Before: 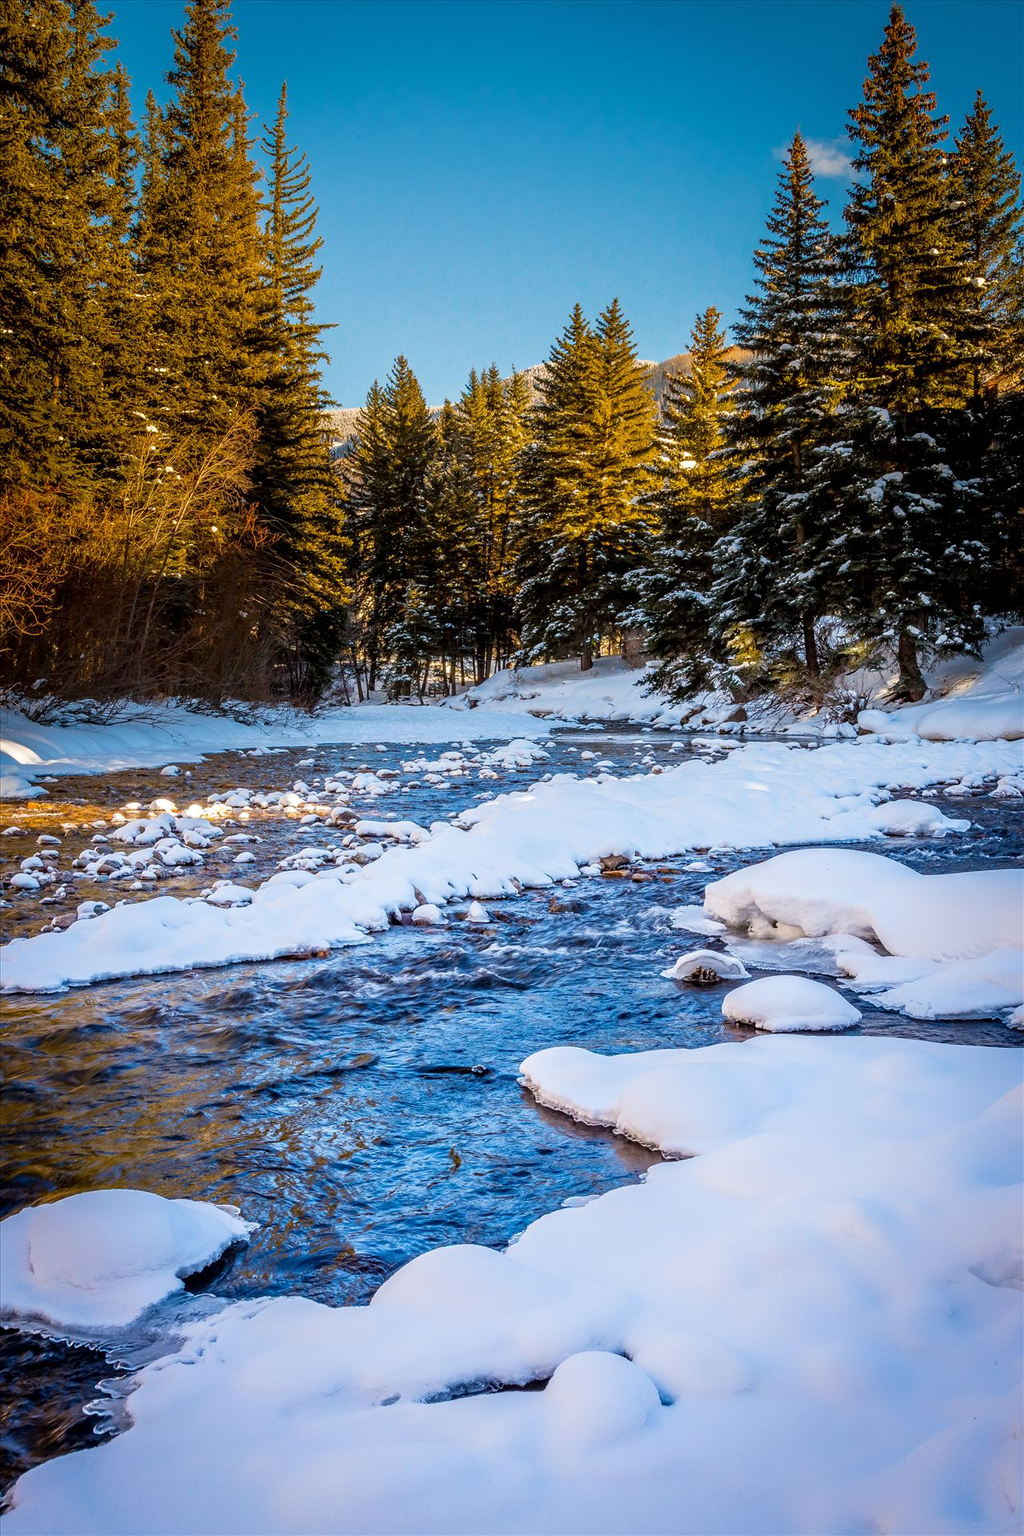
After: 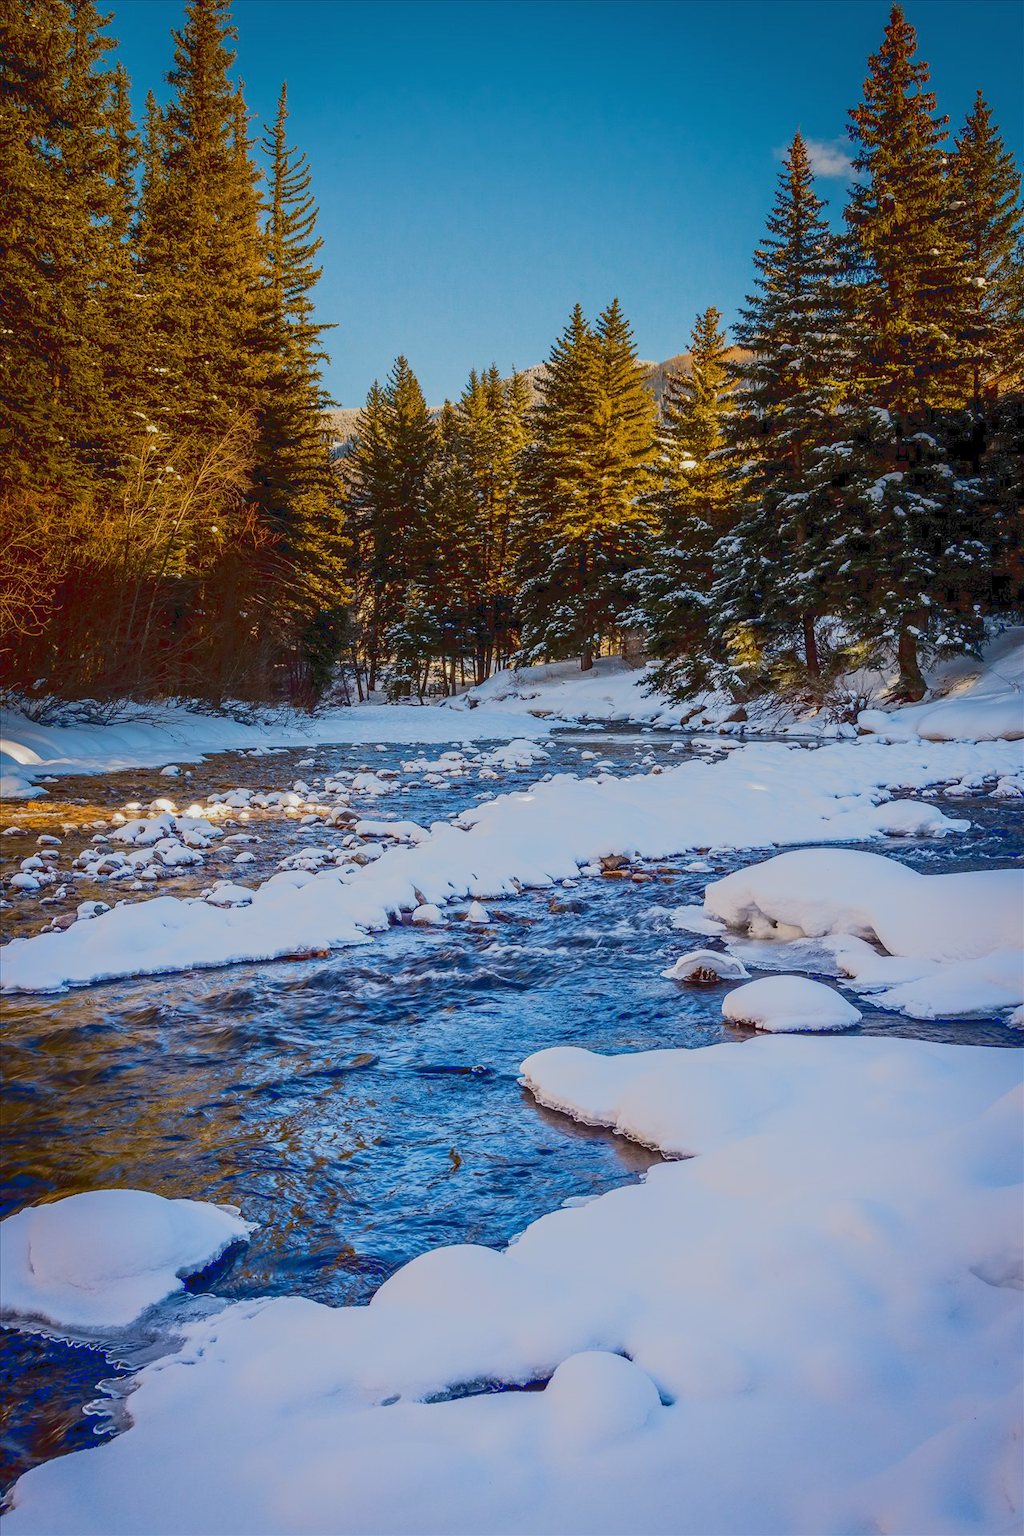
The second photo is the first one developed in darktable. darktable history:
tone curve: curves: ch0 [(0, 0) (0.003, 0.098) (0.011, 0.099) (0.025, 0.103) (0.044, 0.114) (0.069, 0.13) (0.1, 0.142) (0.136, 0.161) (0.177, 0.189) (0.224, 0.224) (0.277, 0.266) (0.335, 0.32) (0.399, 0.38) (0.468, 0.45) (0.543, 0.522) (0.623, 0.598) (0.709, 0.669) (0.801, 0.731) (0.898, 0.786) (1, 1)], color space Lab, linked channels, preserve colors none
exposure: exposure -0.148 EV, compensate exposure bias true, compensate highlight preservation false
